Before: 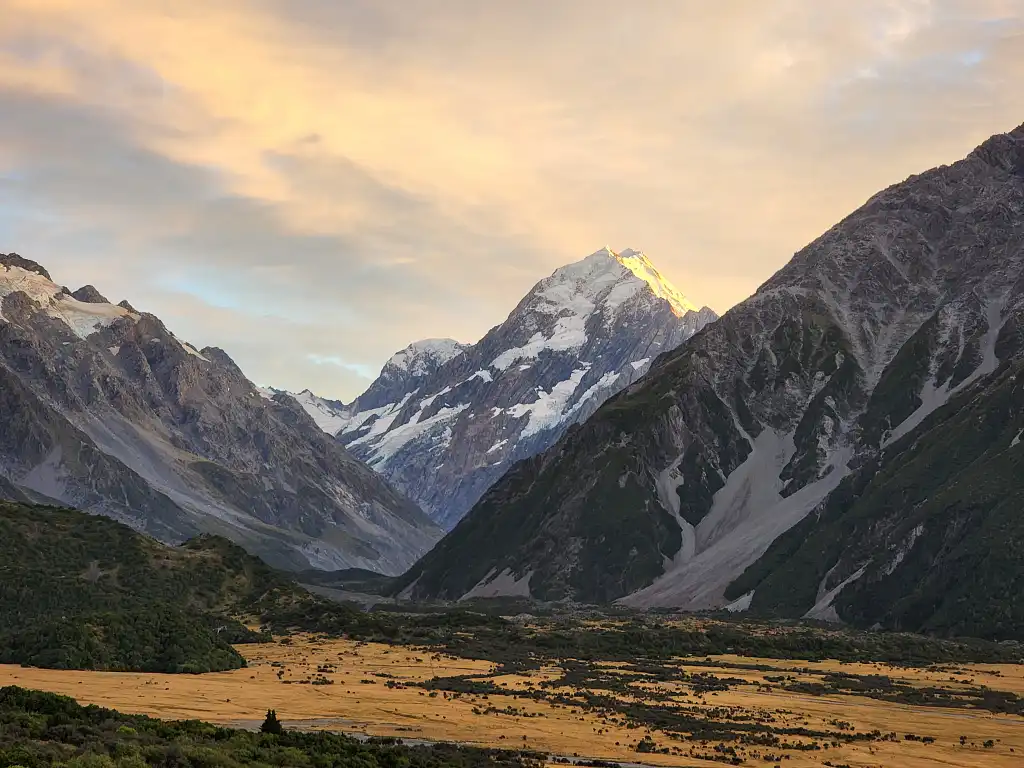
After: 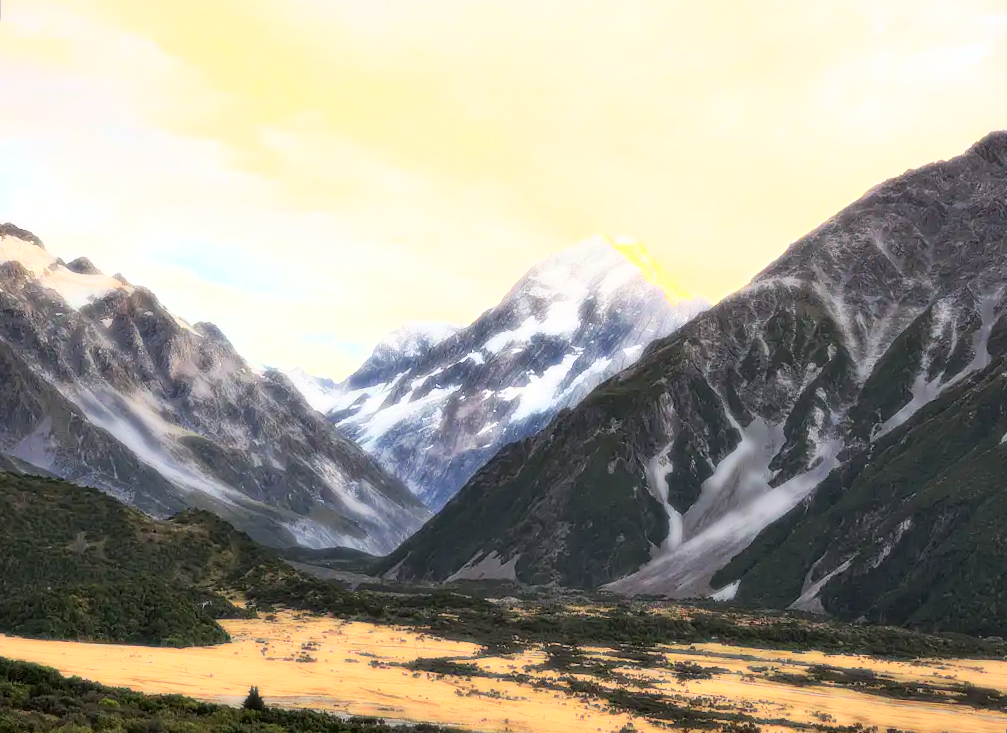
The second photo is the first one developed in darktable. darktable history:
exposure: exposure 0.6 EV, compensate highlight preservation false
rotate and perspective: rotation 1.57°, crop left 0.018, crop right 0.982, crop top 0.039, crop bottom 0.961
tone curve: curves: ch0 [(0, 0) (0.003, 0.003) (0.011, 0.011) (0.025, 0.024) (0.044, 0.043) (0.069, 0.068) (0.1, 0.098) (0.136, 0.133) (0.177, 0.173) (0.224, 0.22) (0.277, 0.271) (0.335, 0.328) (0.399, 0.39) (0.468, 0.458) (0.543, 0.563) (0.623, 0.64) (0.709, 0.722) (0.801, 0.809) (0.898, 0.902) (1, 1)], preserve colors none
bloom: size 0%, threshold 54.82%, strength 8.31%
